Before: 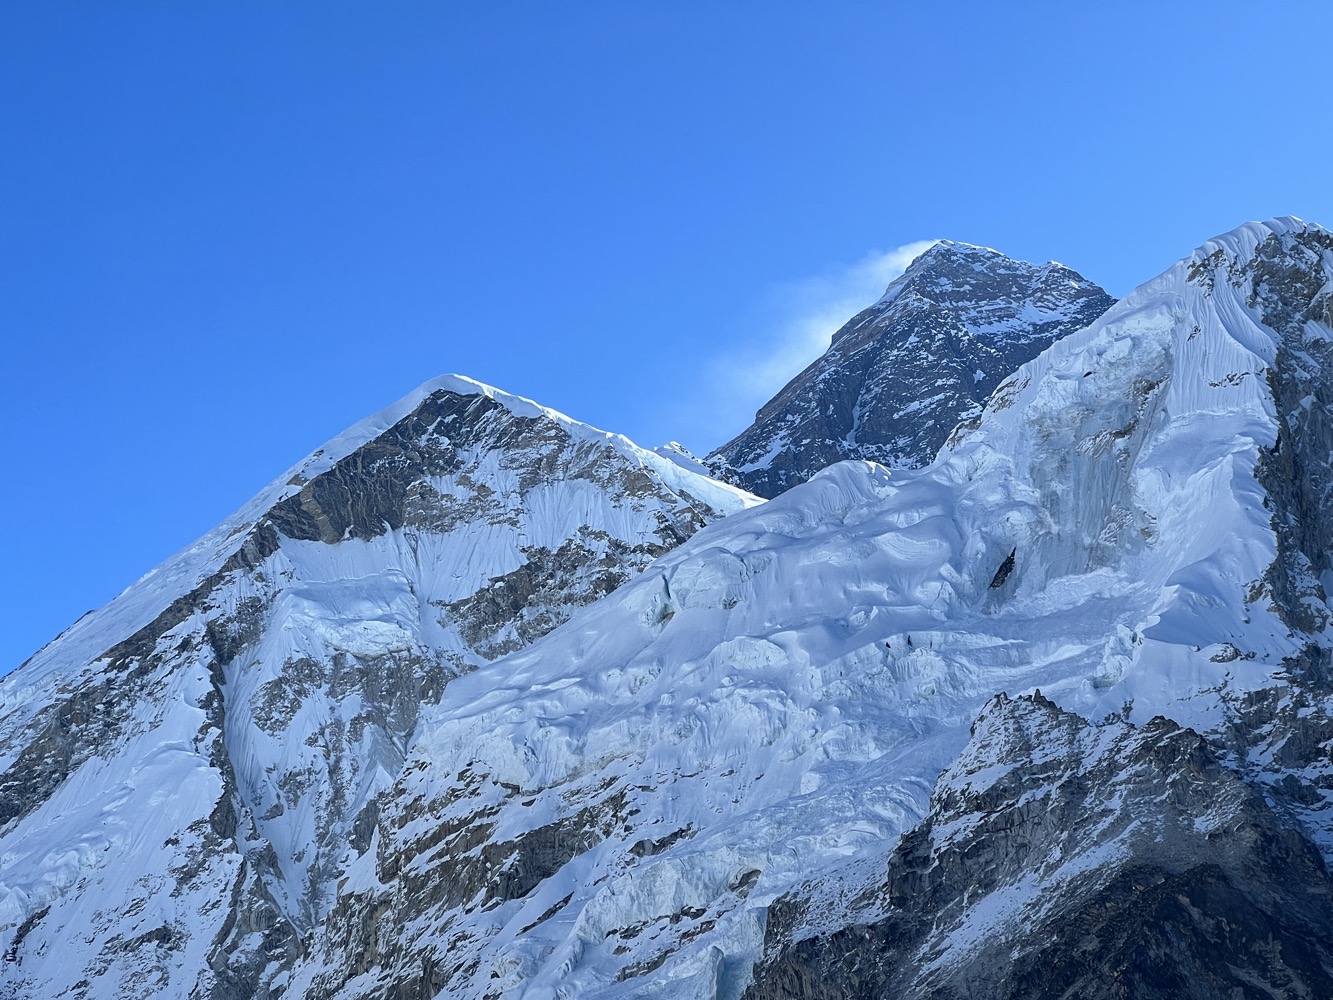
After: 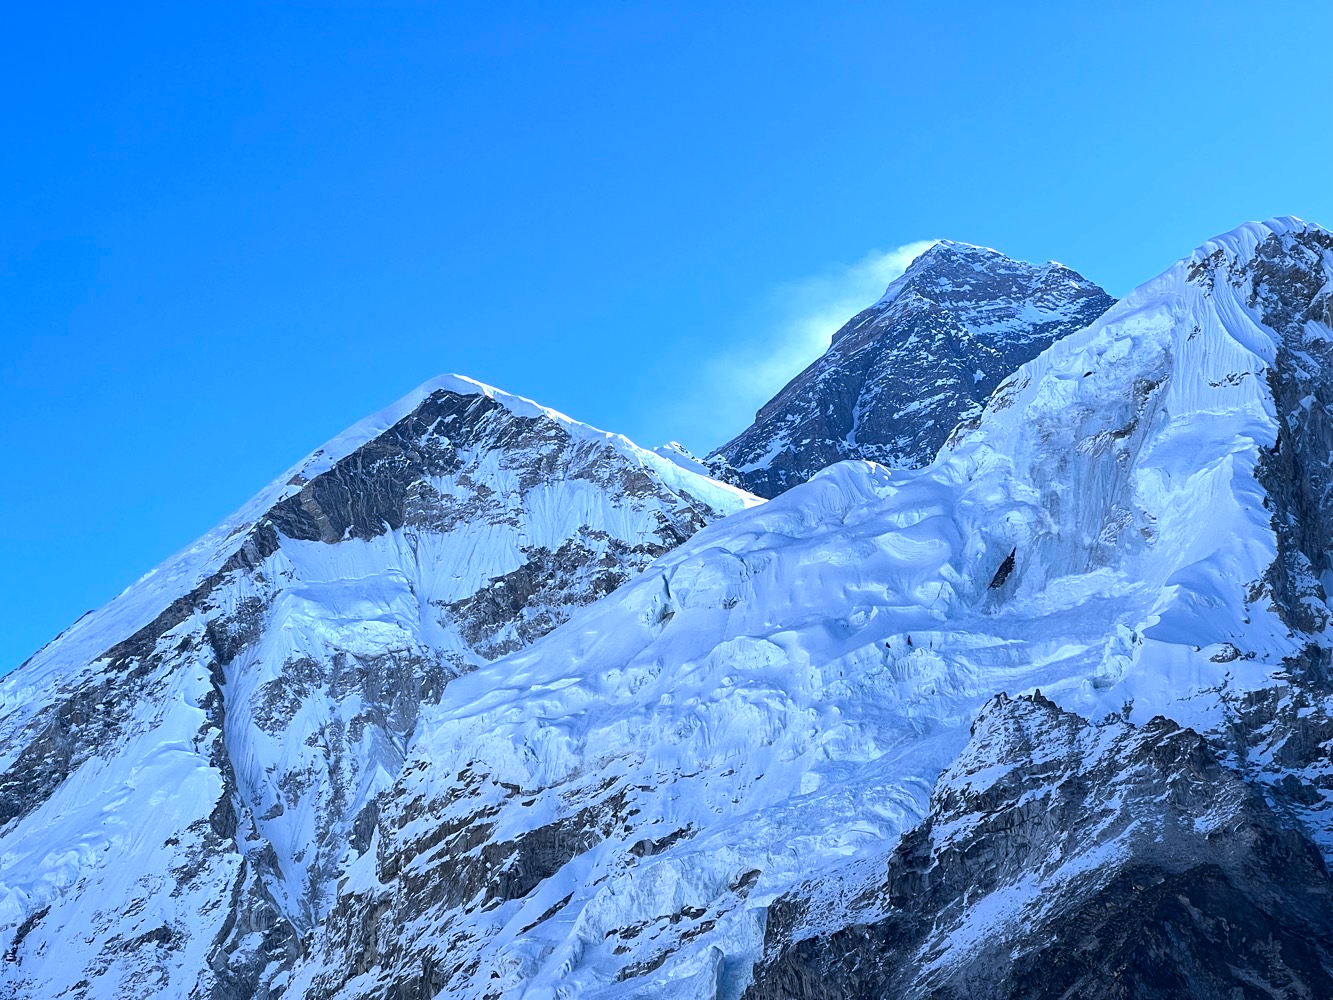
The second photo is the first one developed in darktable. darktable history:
tone equalizer: -8 EV -0.417 EV, -7 EV -0.389 EV, -6 EV -0.333 EV, -5 EV -0.222 EV, -3 EV 0.222 EV, -2 EV 0.333 EV, -1 EV 0.389 EV, +0 EV 0.417 EV, edges refinement/feathering 500, mask exposure compensation -1.57 EV, preserve details no
white balance: red 0.967, blue 1.119, emerald 0.756
